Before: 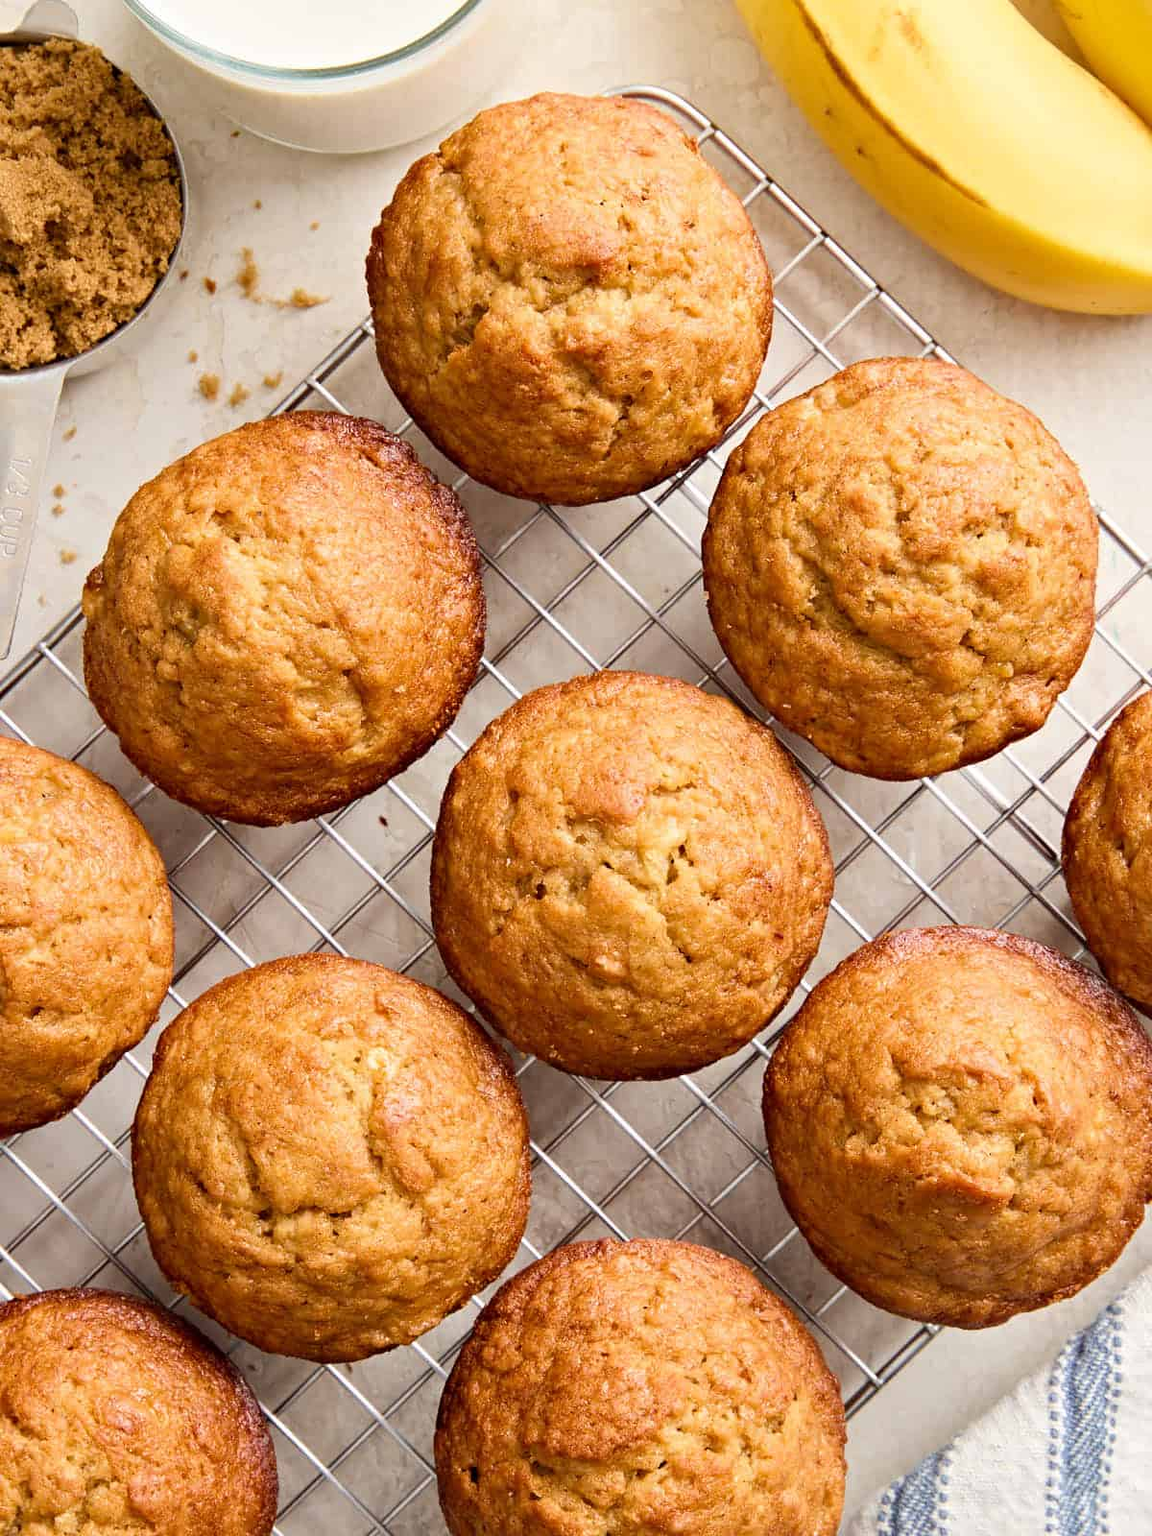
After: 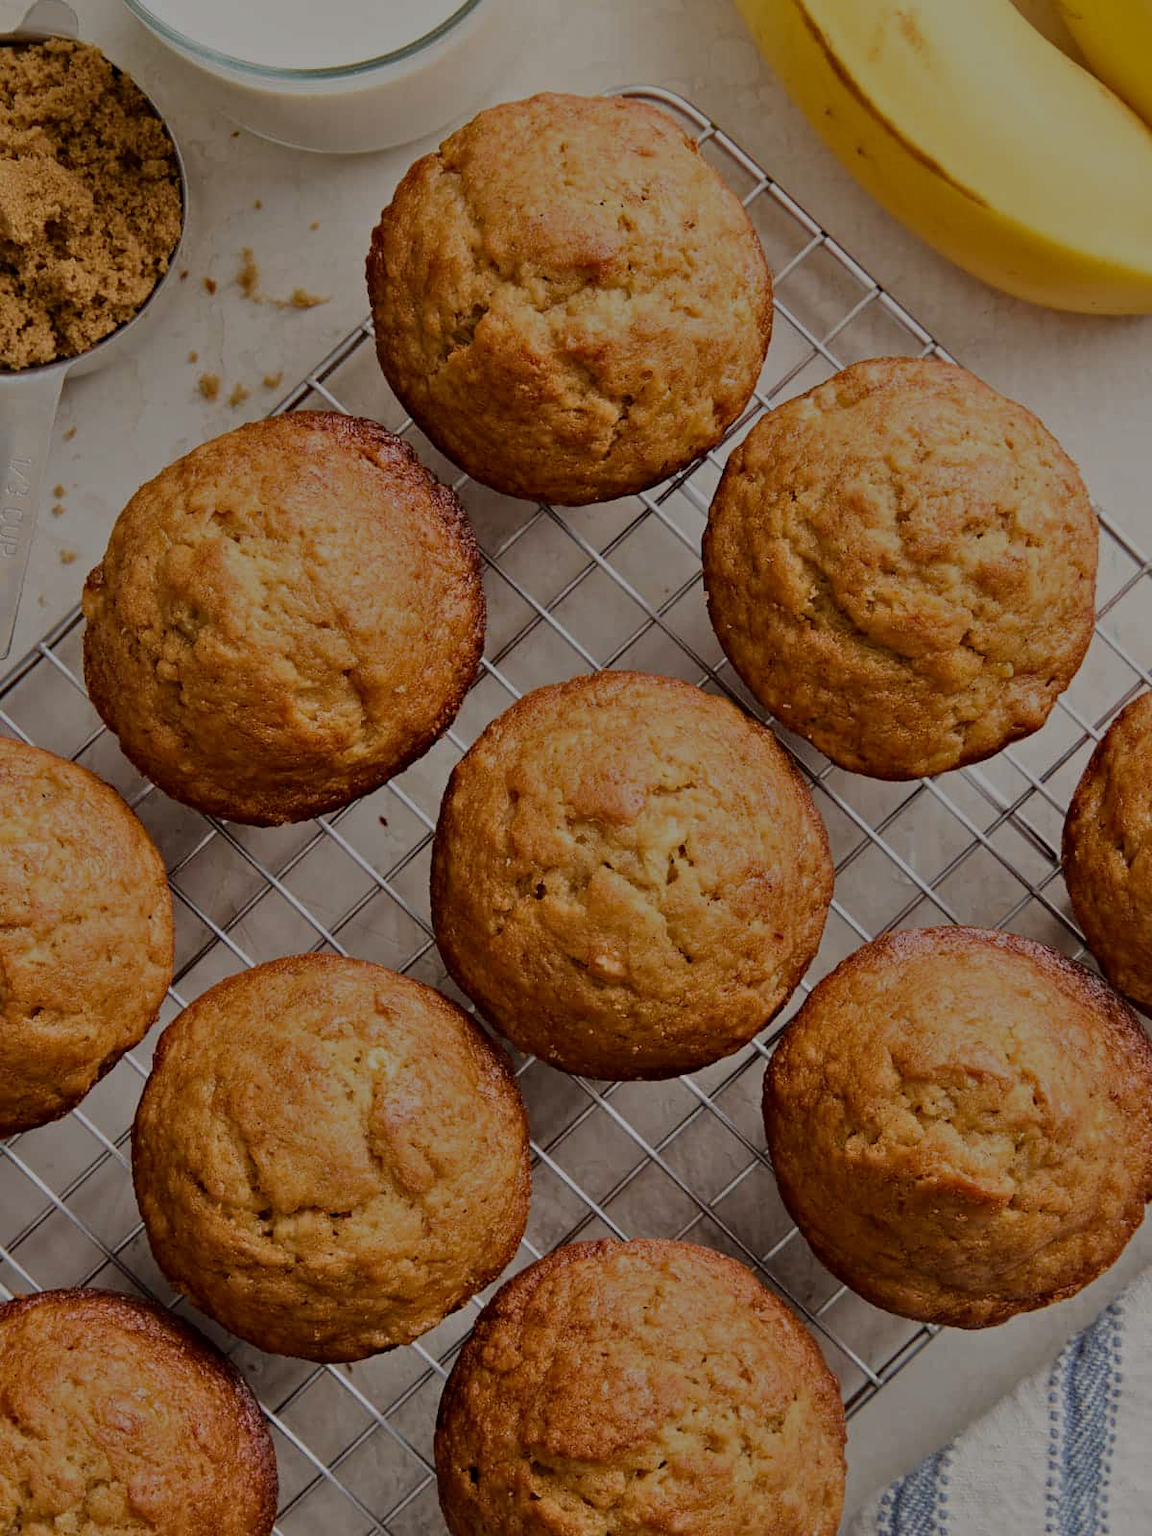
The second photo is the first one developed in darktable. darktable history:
exposure: exposure 0.448 EV, compensate exposure bias true, compensate highlight preservation false
tone equalizer: -8 EV -1.98 EV, -7 EV -1.99 EV, -6 EV -1.99 EV, -5 EV -1.98 EV, -4 EV -1.99 EV, -3 EV -1.98 EV, -2 EV -1.98 EV, -1 EV -1.61 EV, +0 EV -1.98 EV
